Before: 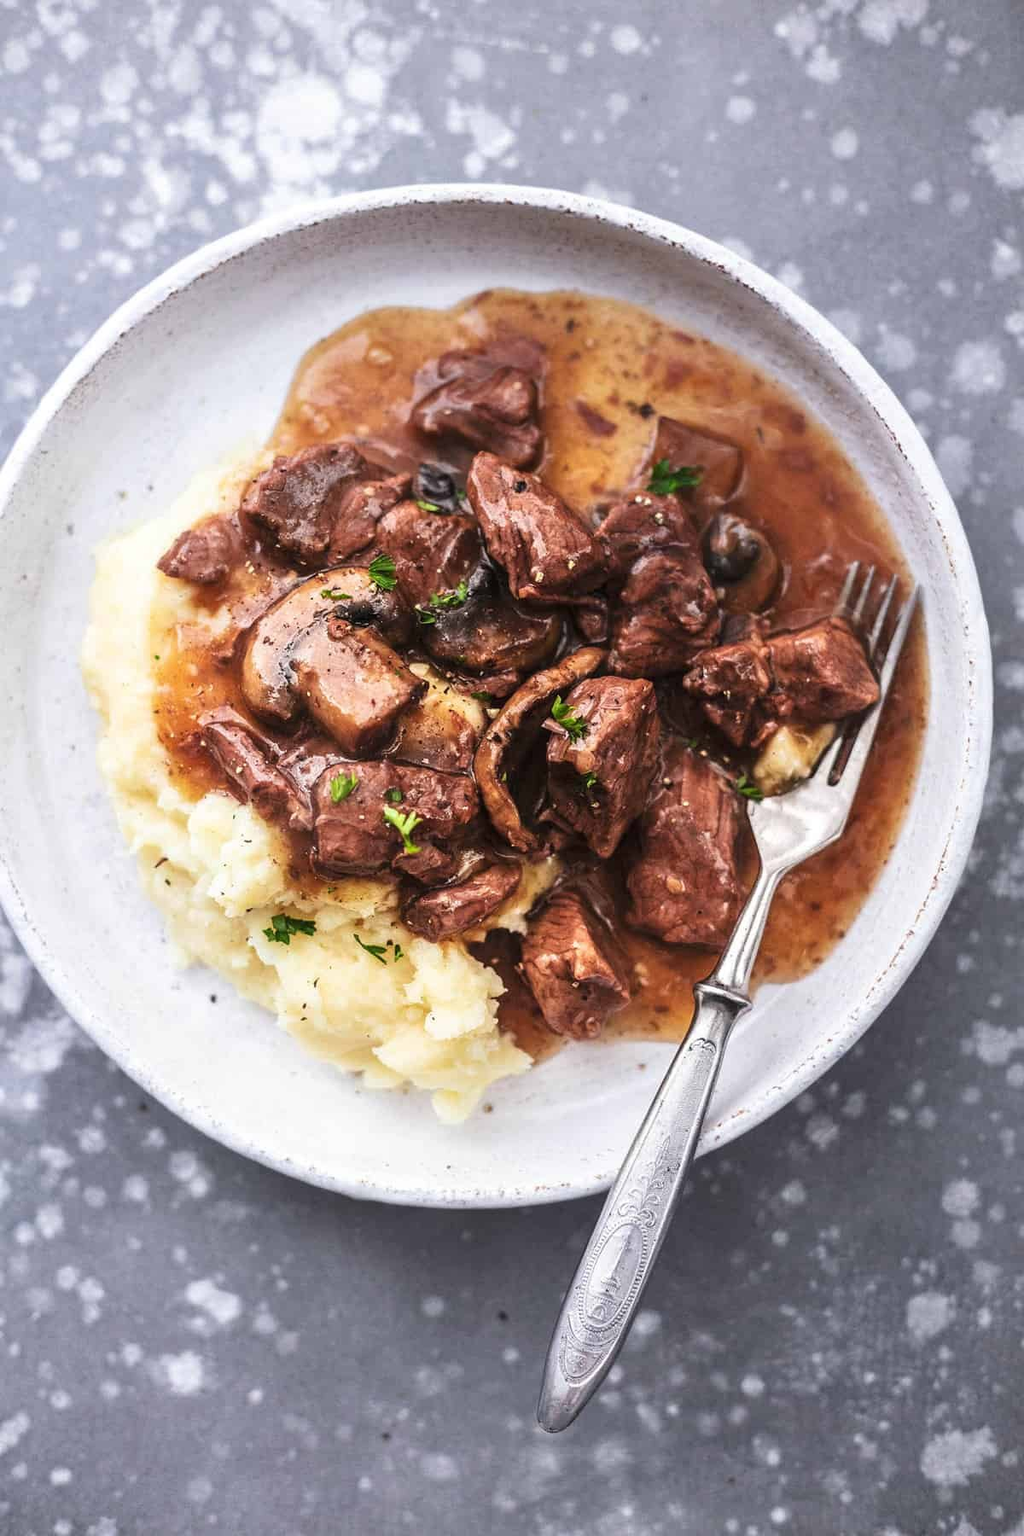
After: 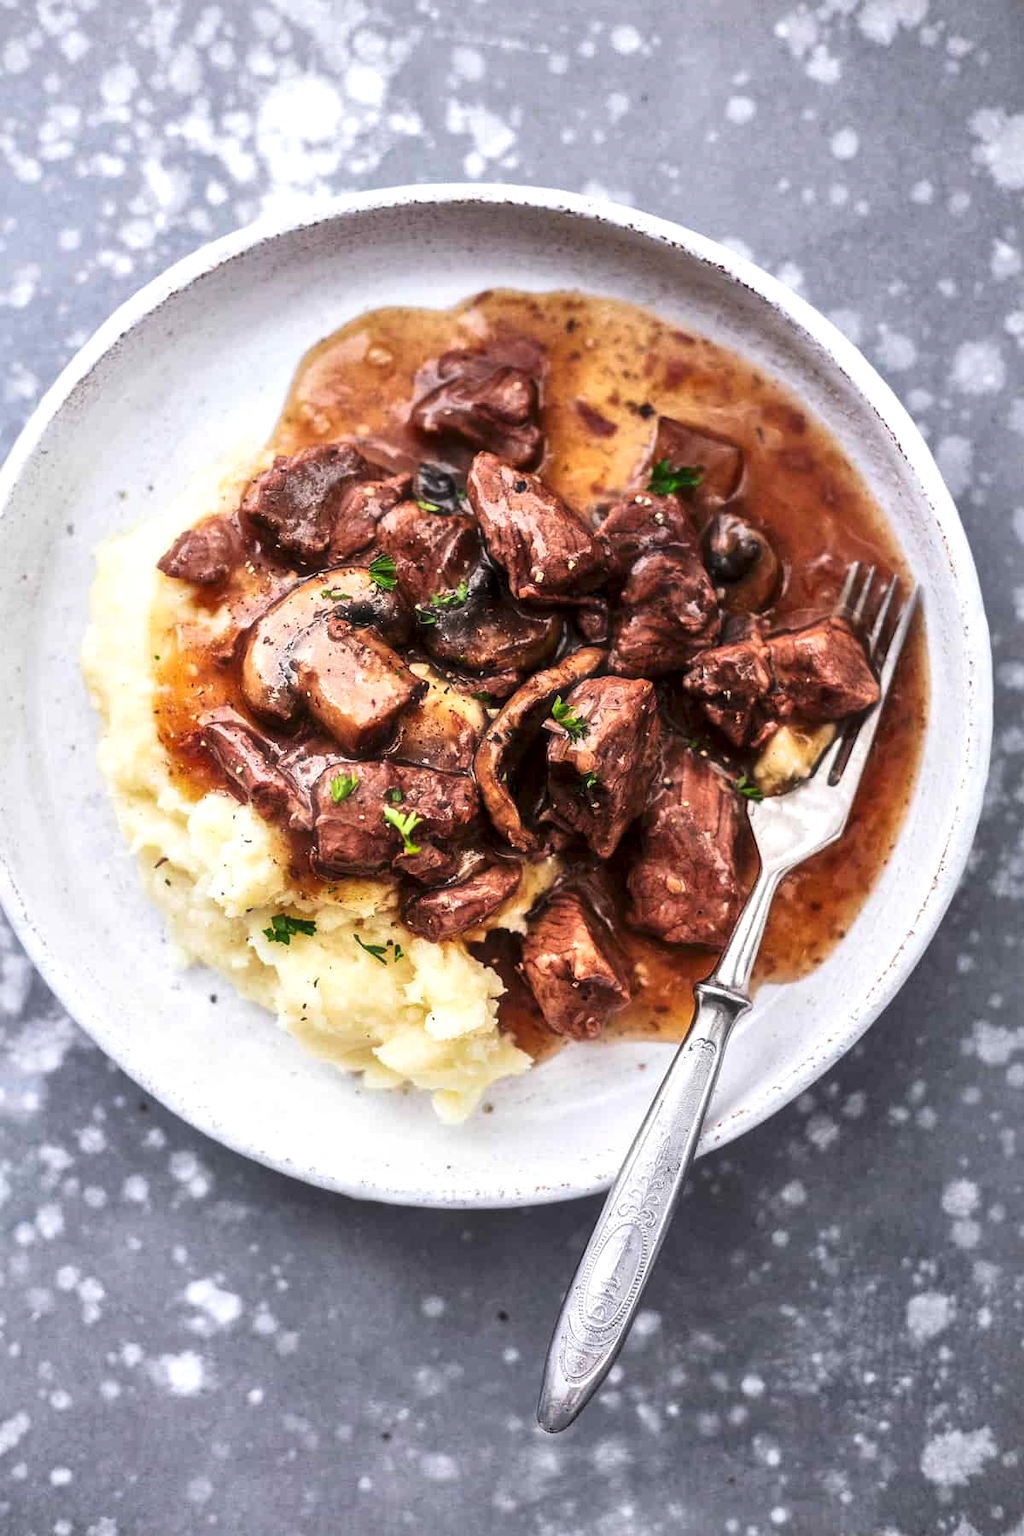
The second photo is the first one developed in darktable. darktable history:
tone equalizer: -7 EV 0.118 EV
contrast brightness saturation: contrast 0.075, saturation 0.202
local contrast: mode bilateral grid, contrast 26, coarseness 60, detail 151%, midtone range 0.2
haze removal: strength -0.106, compatibility mode true, adaptive false
